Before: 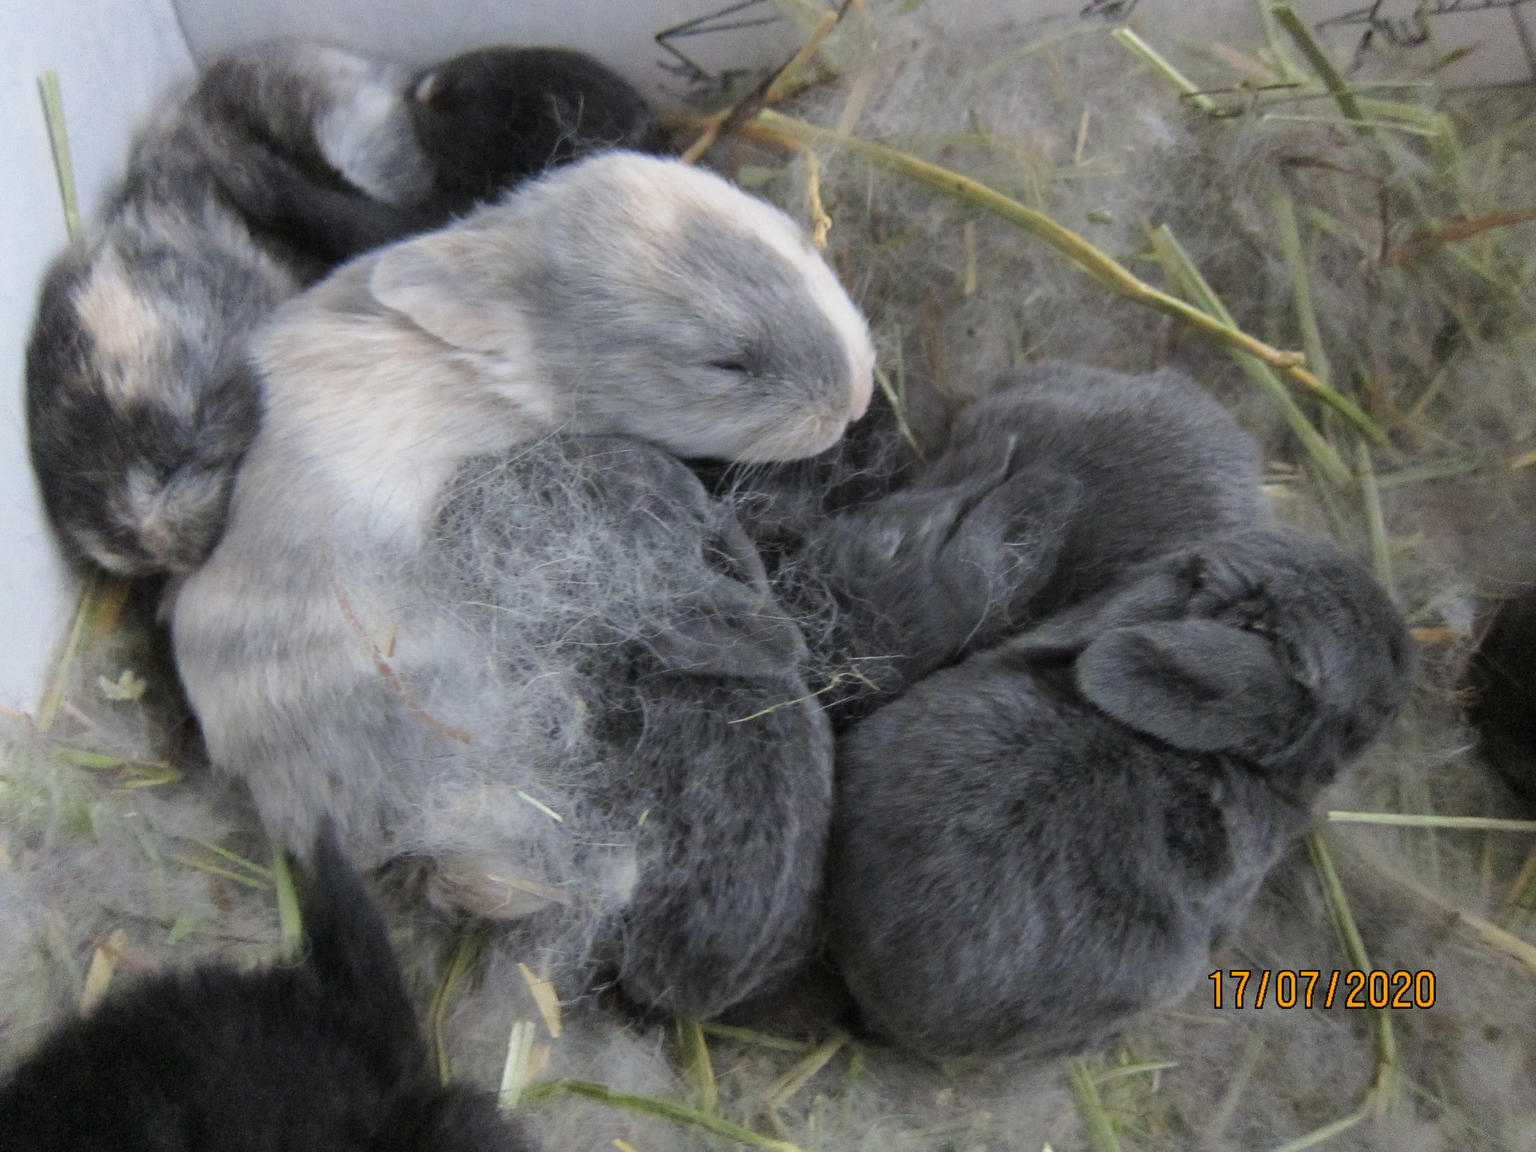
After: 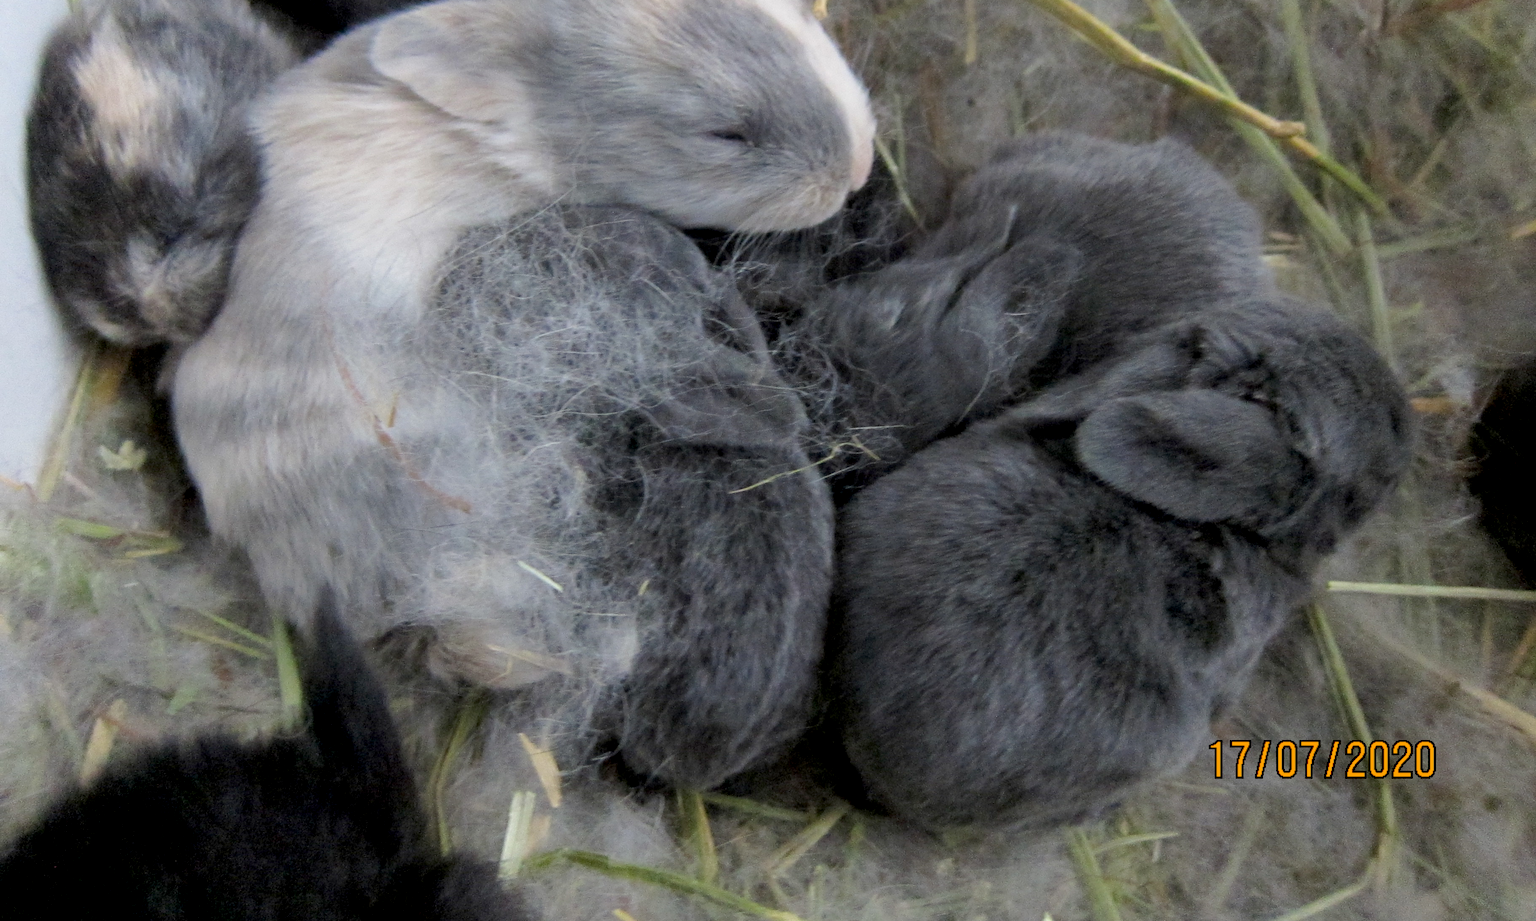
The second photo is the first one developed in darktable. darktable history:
crop and rotate: top 19.998%
exposure: black level correction 0.01, exposure 0.011 EV, compensate highlight preservation false
